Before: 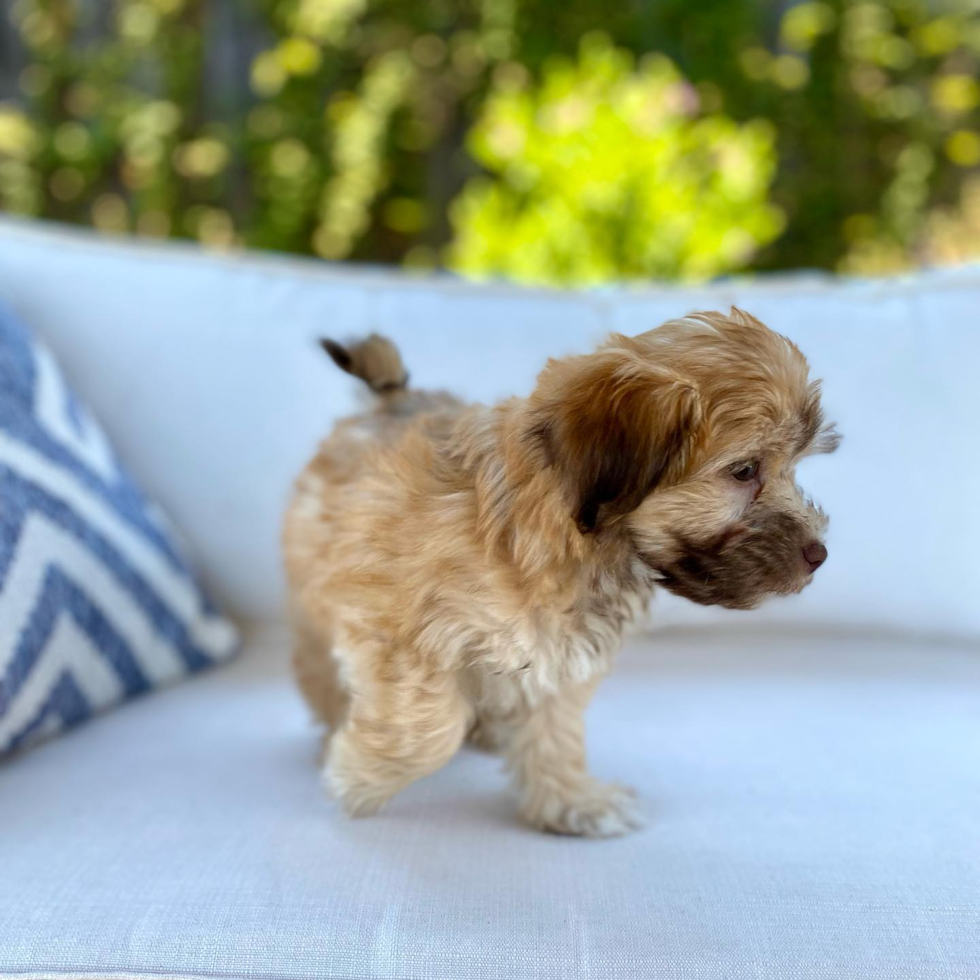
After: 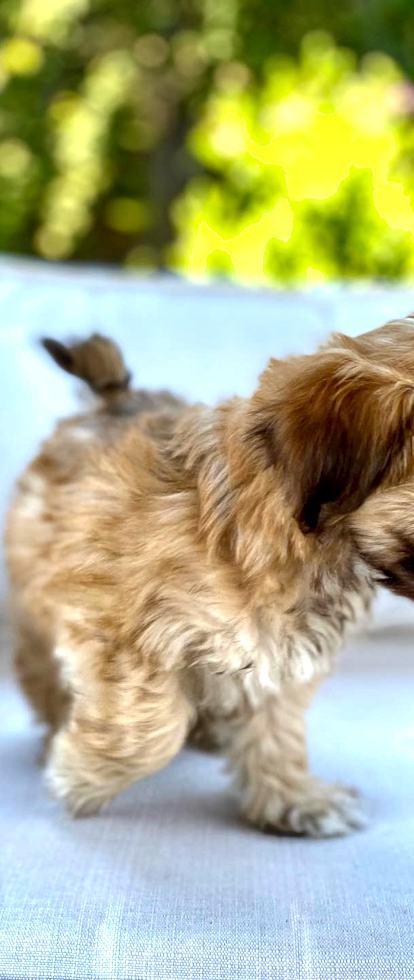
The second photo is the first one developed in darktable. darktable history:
exposure: black level correction 0, exposure 0.5 EV, compensate highlight preservation false
crop: left 28.42%, right 29.283%
contrast brightness saturation: contrast 0.077, saturation 0.017
shadows and highlights: low approximation 0.01, soften with gaussian
local contrast: detail 130%
